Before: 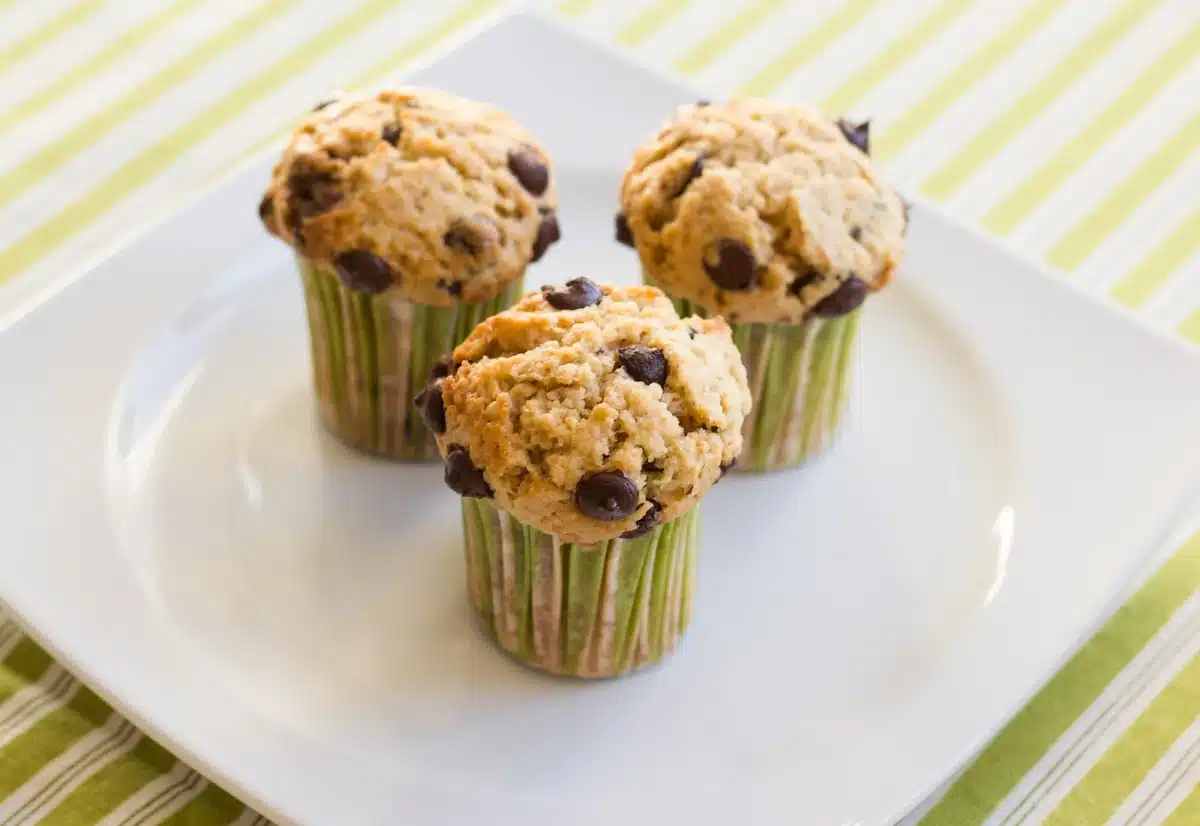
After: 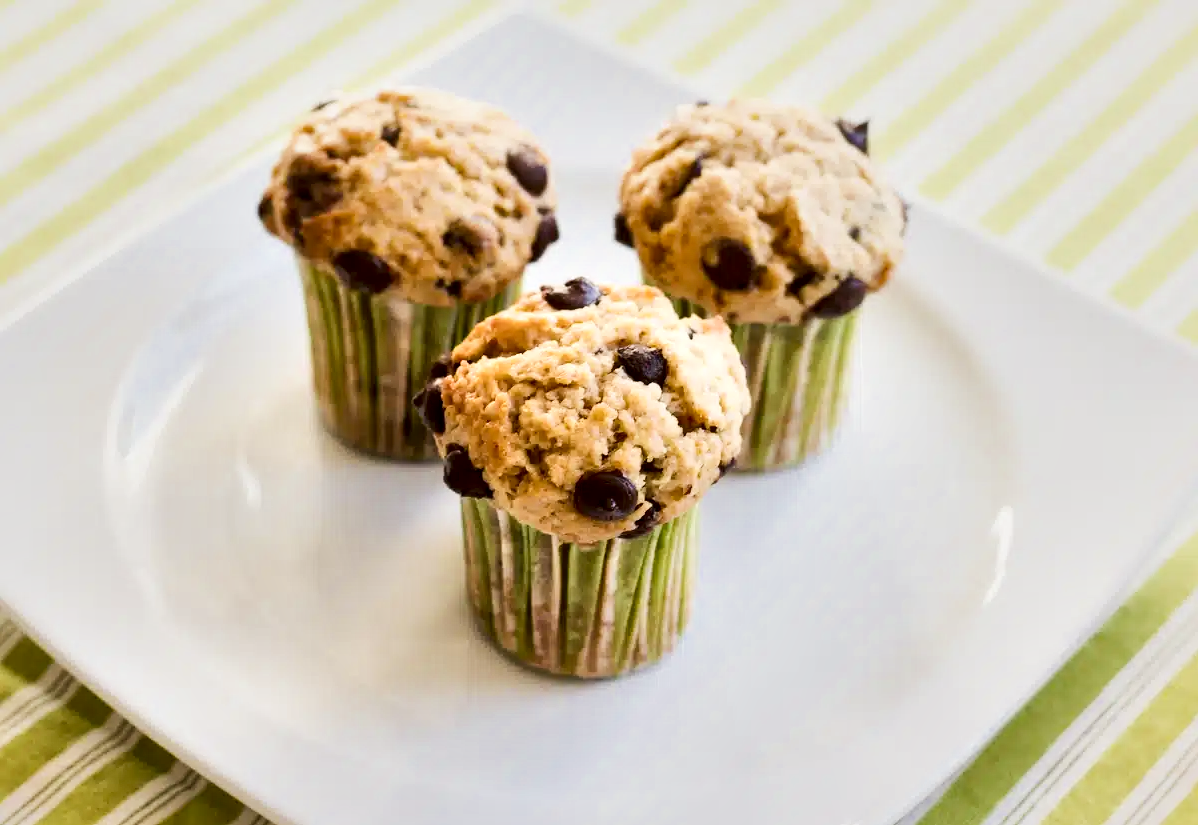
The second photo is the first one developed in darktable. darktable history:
crop and rotate: left 0.15%, bottom 0.005%
filmic rgb: middle gray luminance 29.25%, black relative exposure -10.34 EV, white relative exposure 5.49 EV, target black luminance 0%, hardness 3.93, latitude 2.84%, contrast 1.122, highlights saturation mix 5.49%, shadows ↔ highlights balance 14.83%
exposure: black level correction 0, exposure 0.499 EV, compensate exposure bias true, compensate highlight preservation false
local contrast: mode bilateral grid, contrast 43, coarseness 68, detail 213%, midtone range 0.2
